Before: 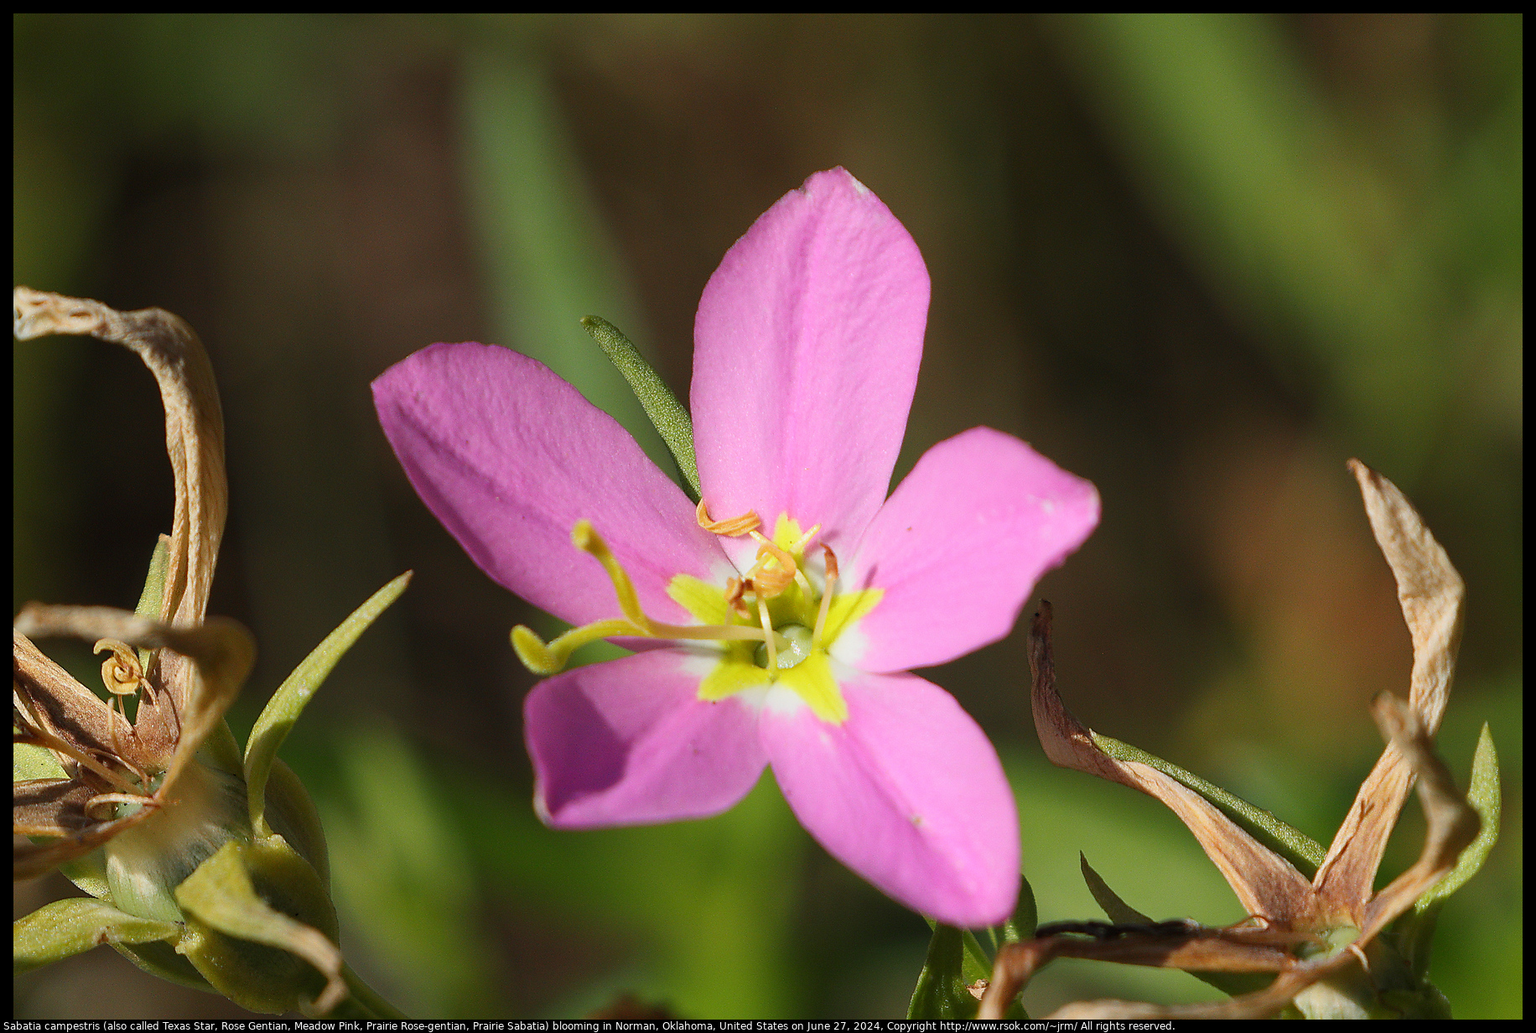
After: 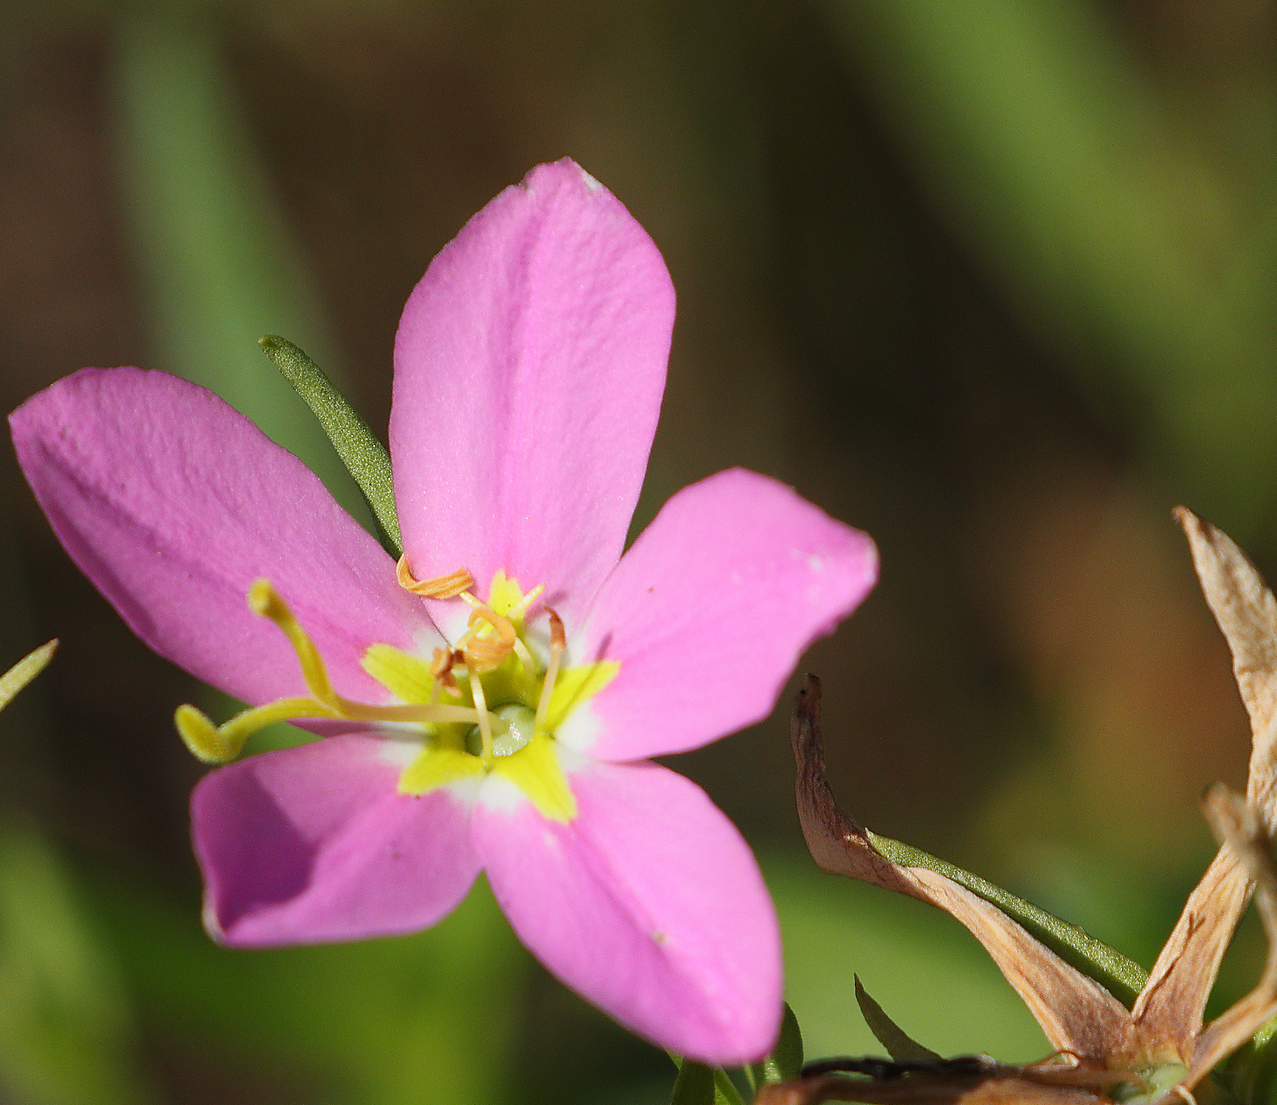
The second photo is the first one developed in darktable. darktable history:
crop and rotate: left 23.729%, top 3.331%, right 6.555%, bottom 6.954%
